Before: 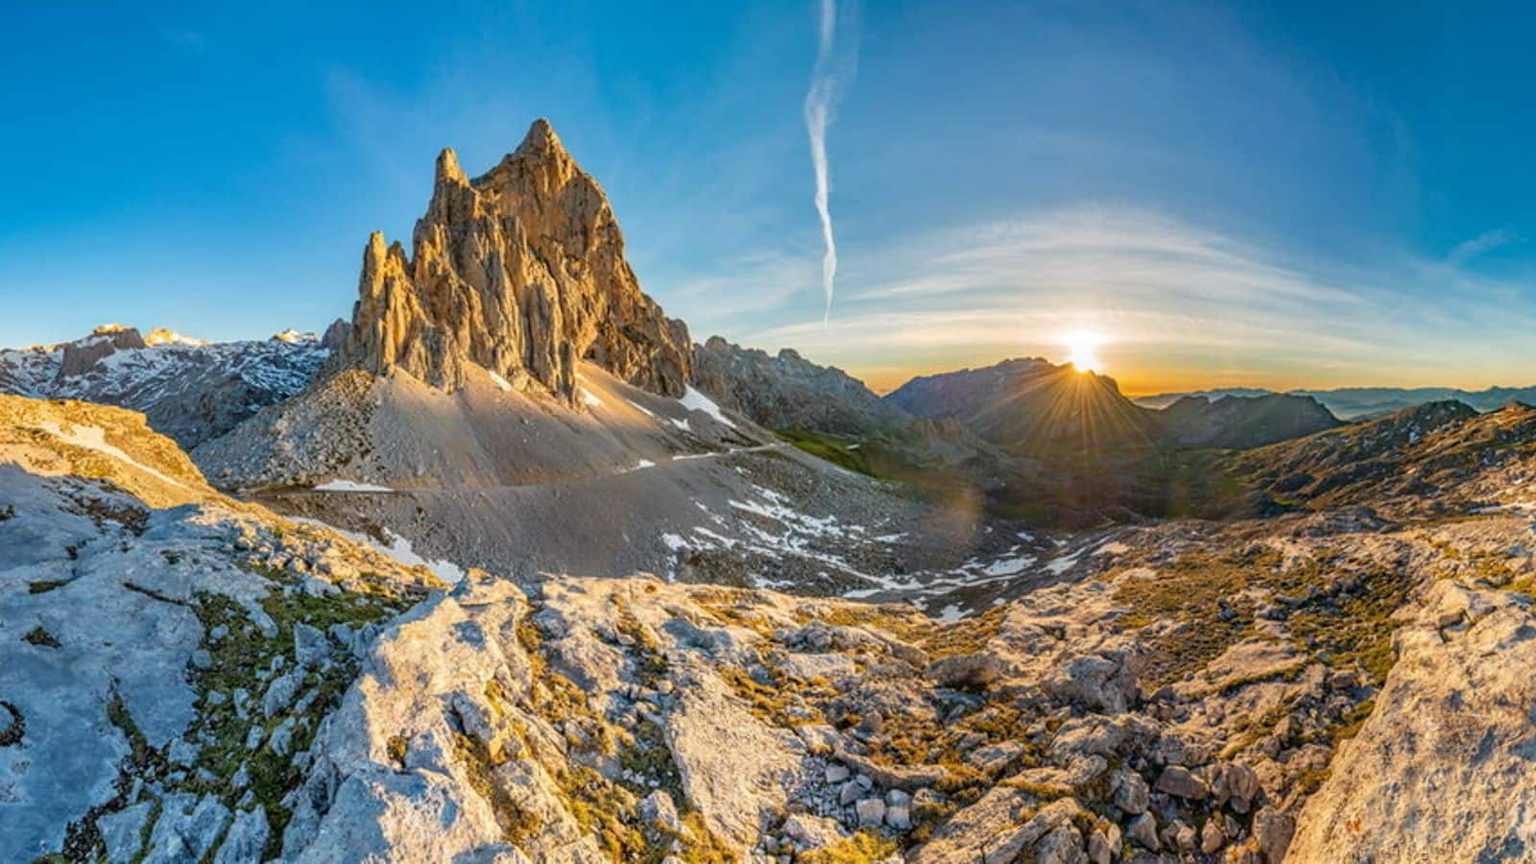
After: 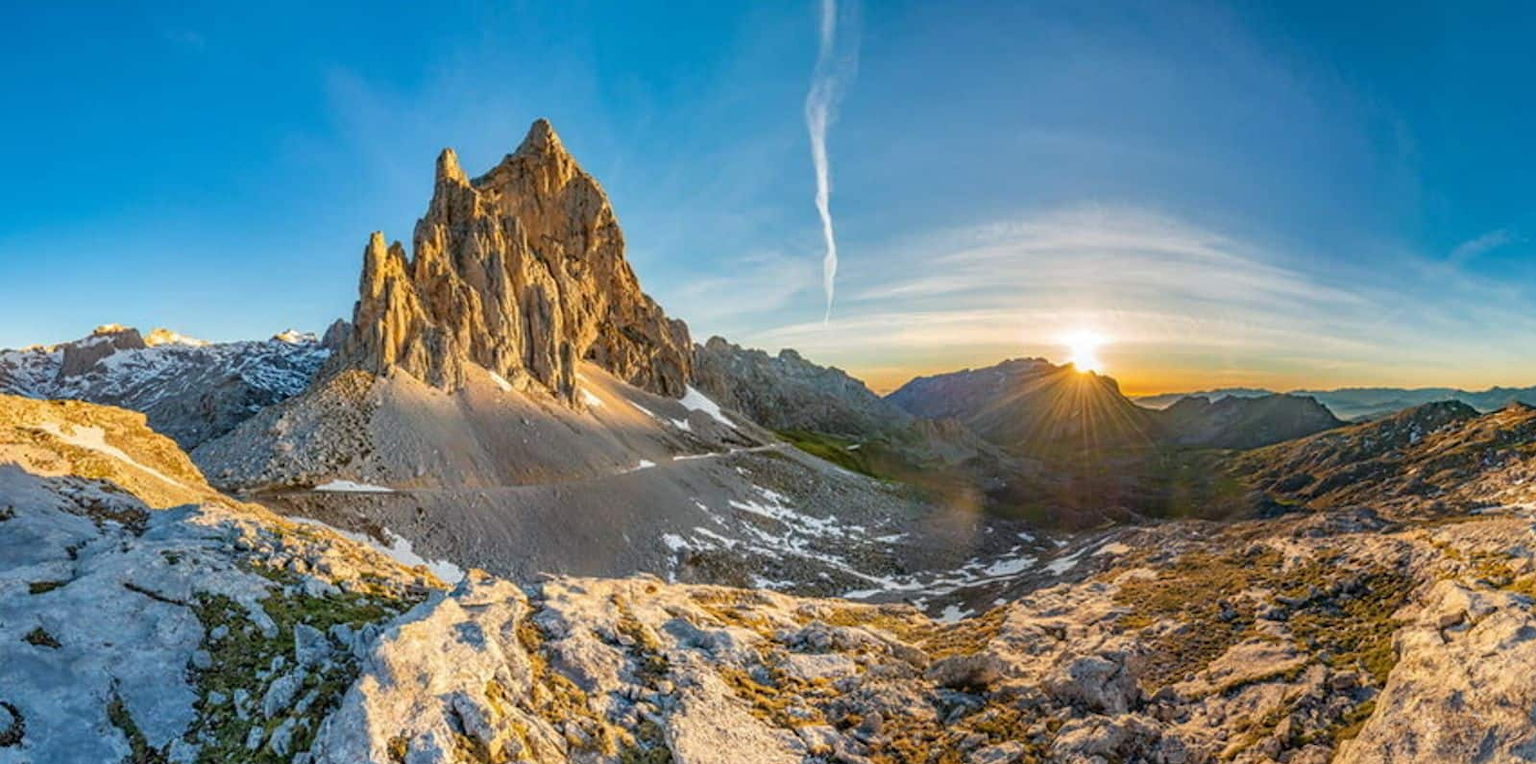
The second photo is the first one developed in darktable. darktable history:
crop and rotate: top 0%, bottom 11.452%
